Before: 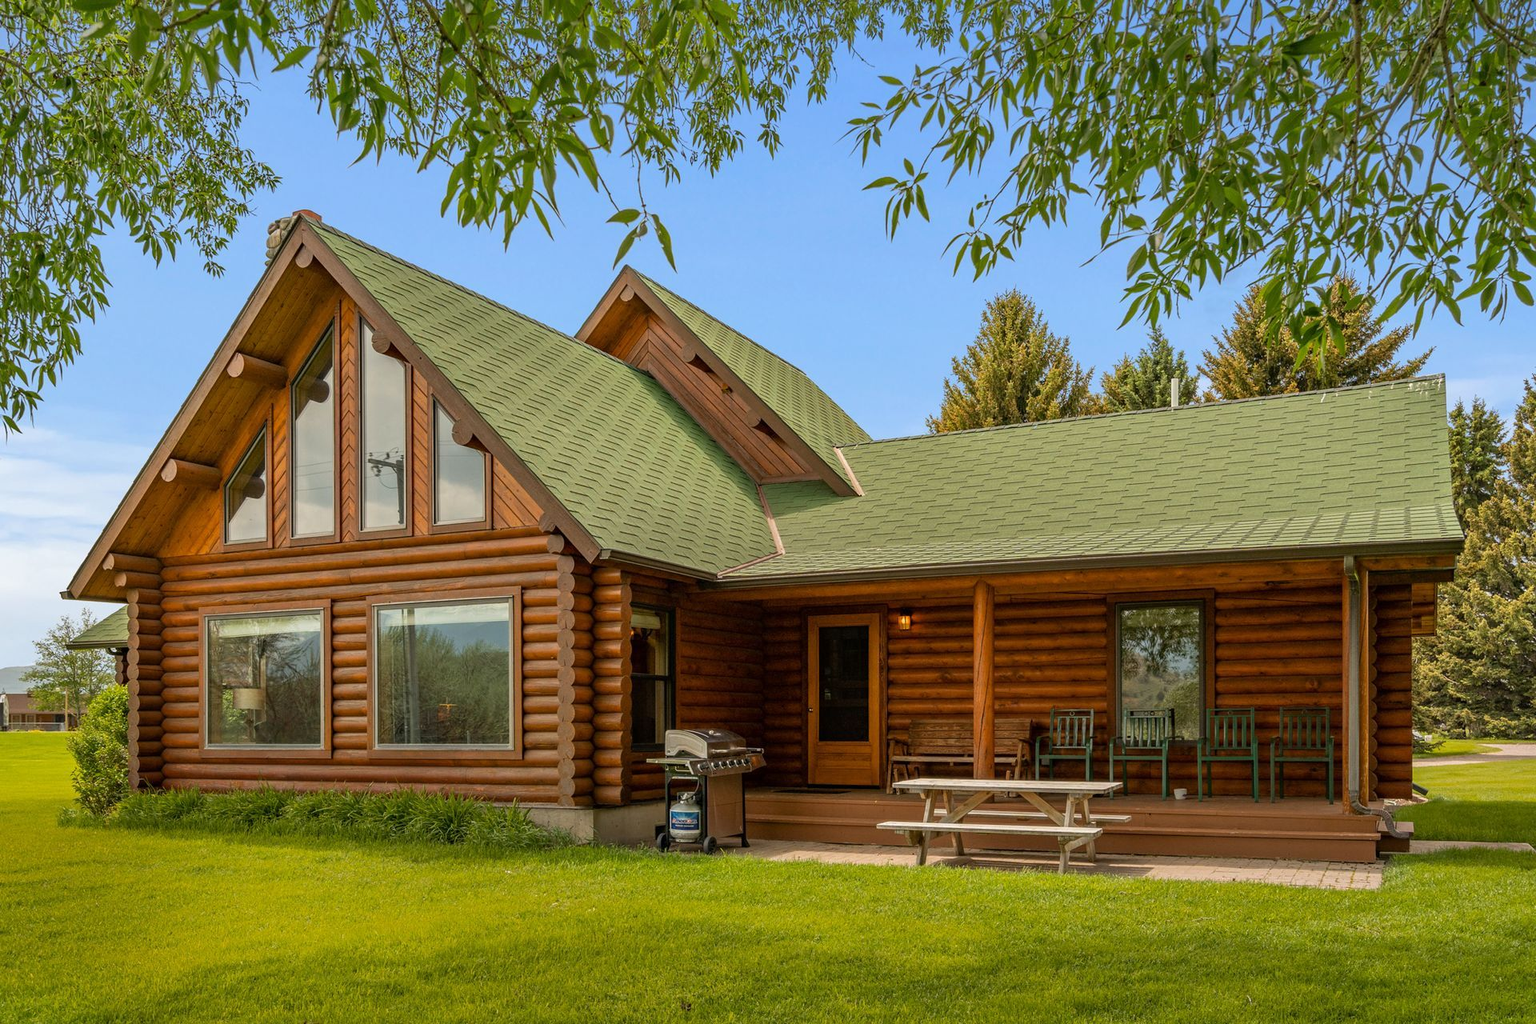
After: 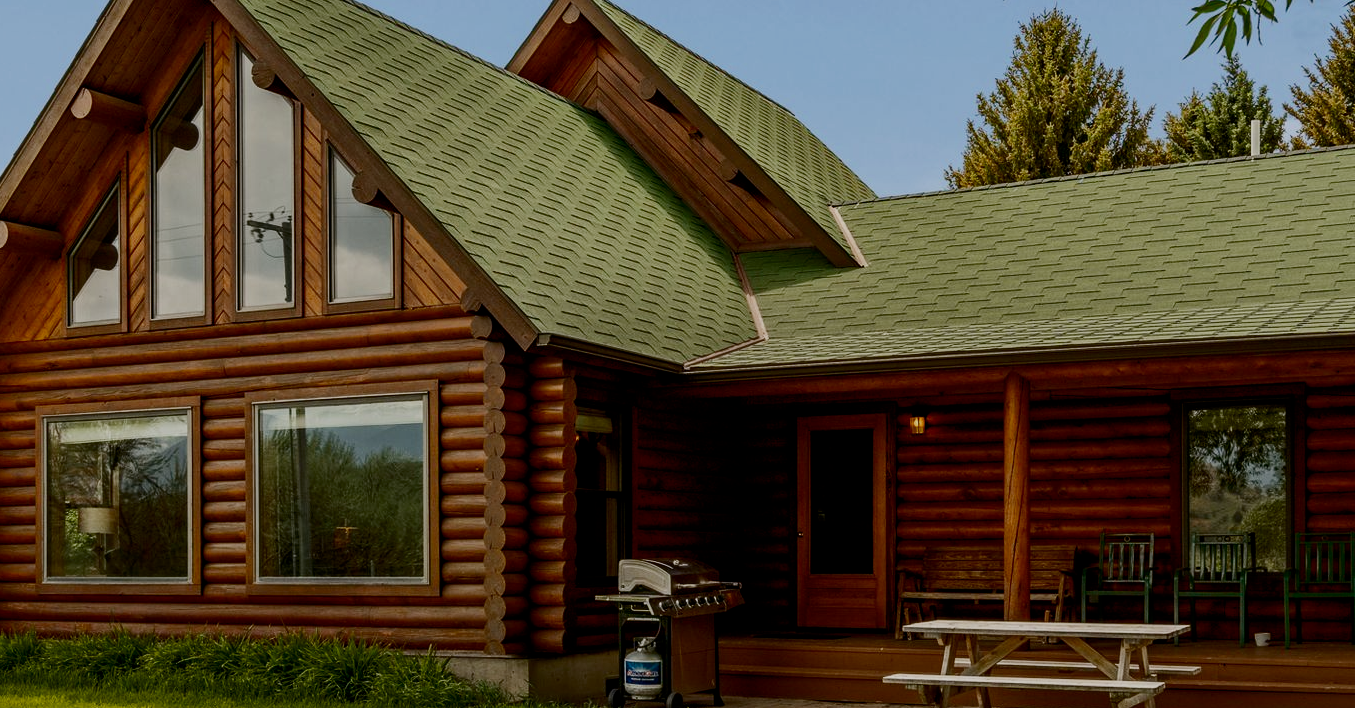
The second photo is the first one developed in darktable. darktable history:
filmic rgb: middle gray luminance 30%, black relative exposure -9 EV, white relative exposure 7 EV, threshold 6 EV, target black luminance 0%, hardness 2.94, latitude 2.04%, contrast 0.963, highlights saturation mix 5%, shadows ↔ highlights balance 12.16%, add noise in highlights 0, preserve chrominance no, color science v3 (2019), use custom middle-gray values true, iterations of high-quality reconstruction 0, contrast in highlights soft, enable highlight reconstruction true
crop: left 11.123%, top 27.61%, right 18.3%, bottom 17.034%
contrast brightness saturation: contrast 0.28
